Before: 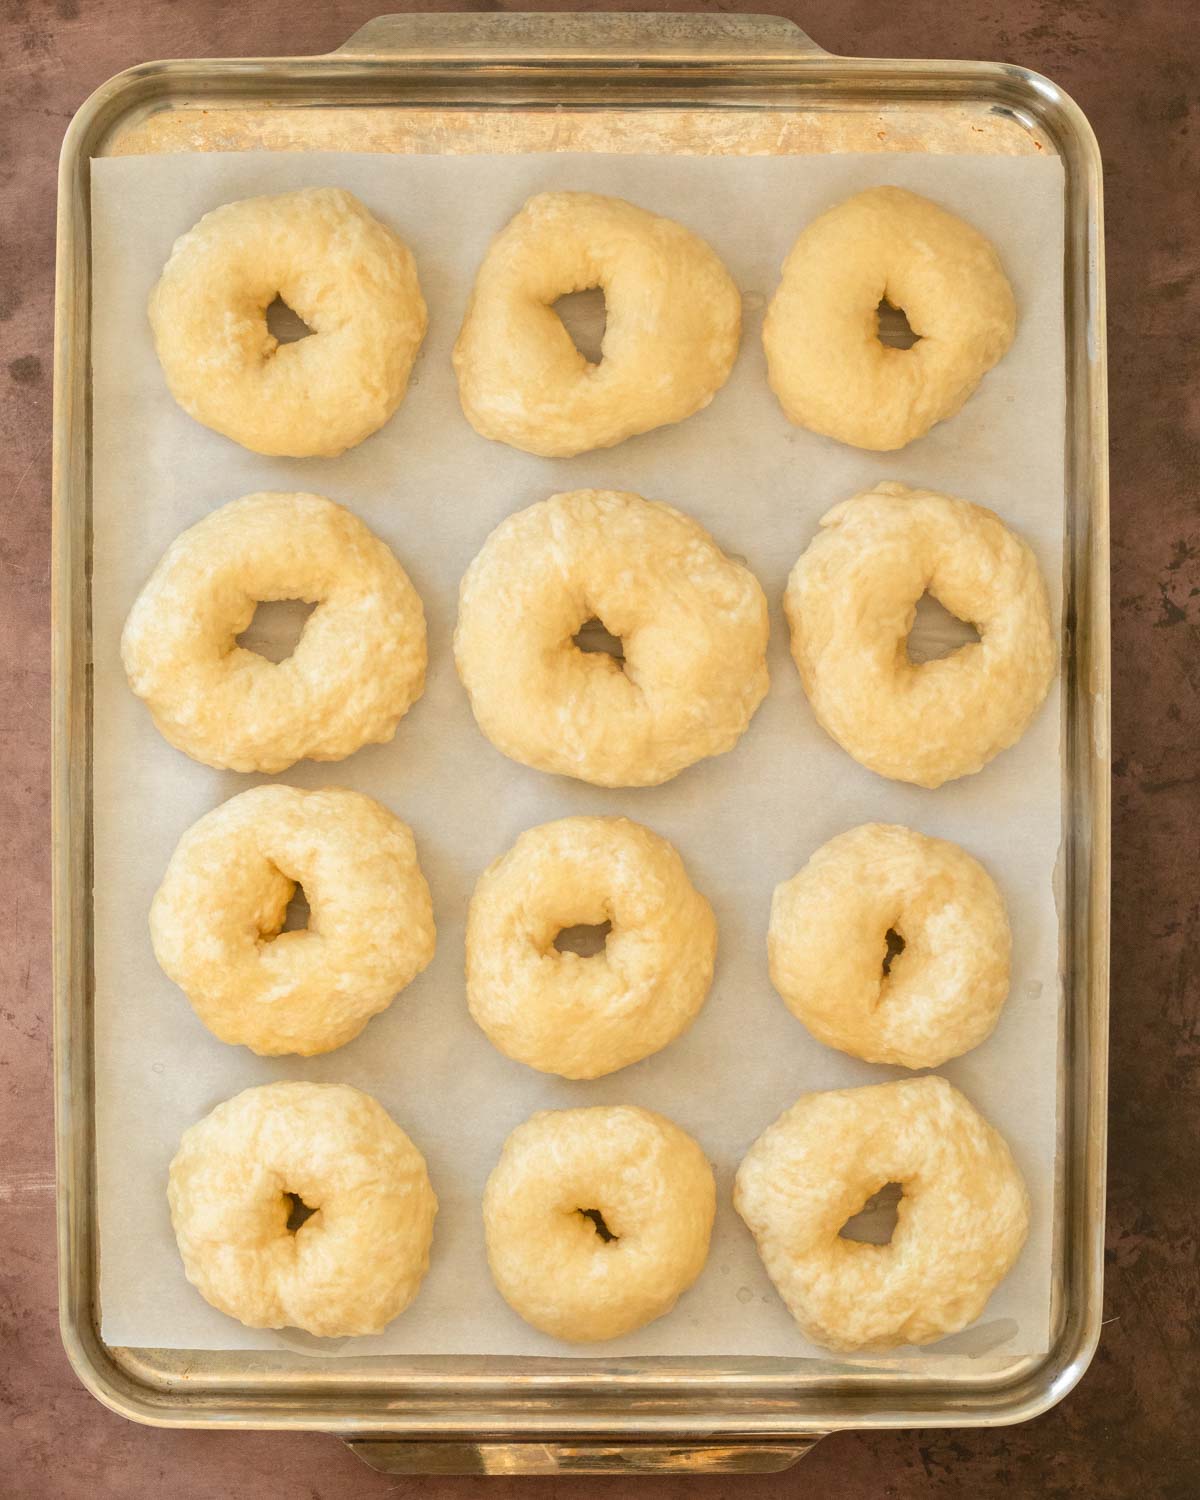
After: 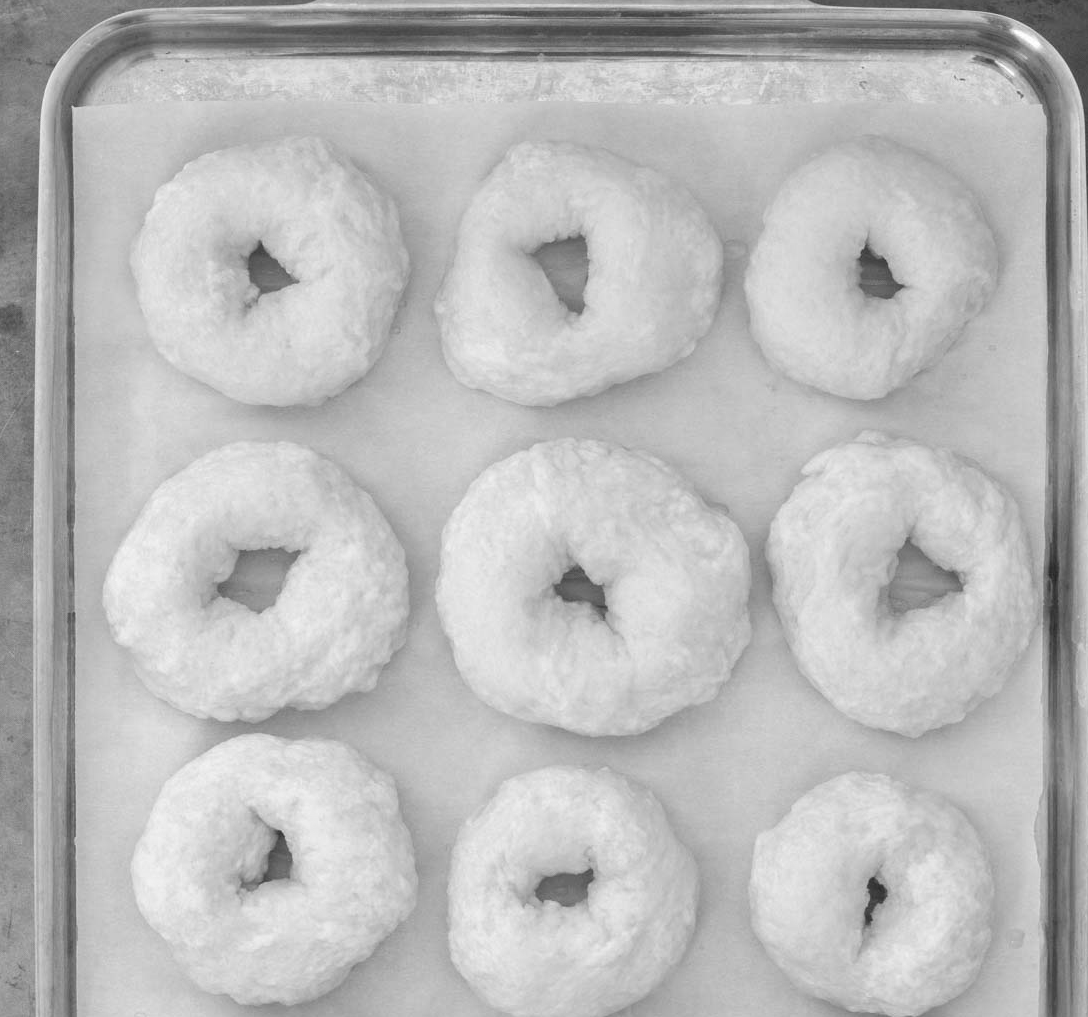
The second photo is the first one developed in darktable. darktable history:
crop: left 1.509%, top 3.452%, right 7.696%, bottom 28.452%
white balance: red 1.029, blue 0.92
monochrome: on, module defaults
